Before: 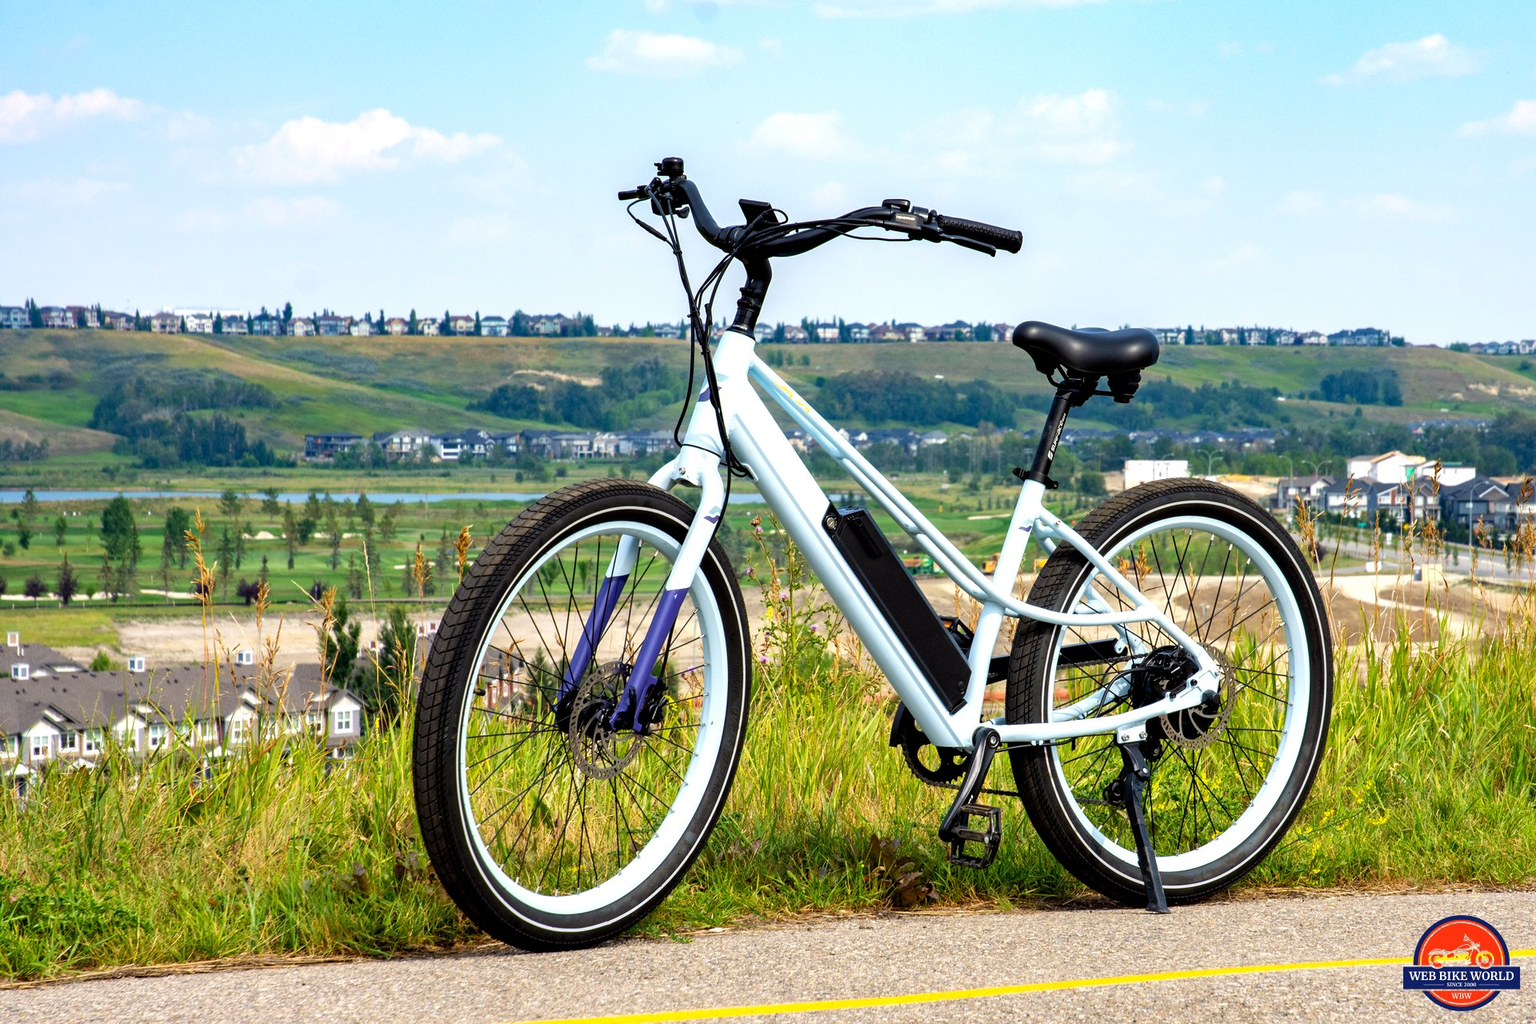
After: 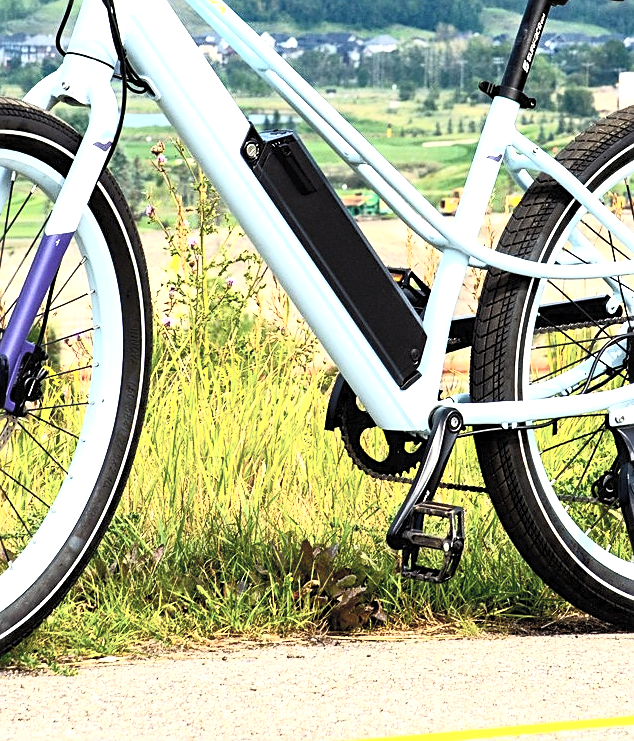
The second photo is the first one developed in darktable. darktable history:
exposure: exposure -0.158 EV, compensate highlight preservation false
shadows and highlights: shadows -11.81, white point adjustment 4.12, highlights 27.18
contrast brightness saturation: contrast 0.449, brightness 0.551, saturation -0.184
color balance rgb: linear chroma grading › global chroma 15.511%, perceptual saturation grading › global saturation 0.522%, global vibrance 15.184%
sharpen: on, module defaults
crop: left 41.014%, top 39.356%, right 25.957%, bottom 2.702%
